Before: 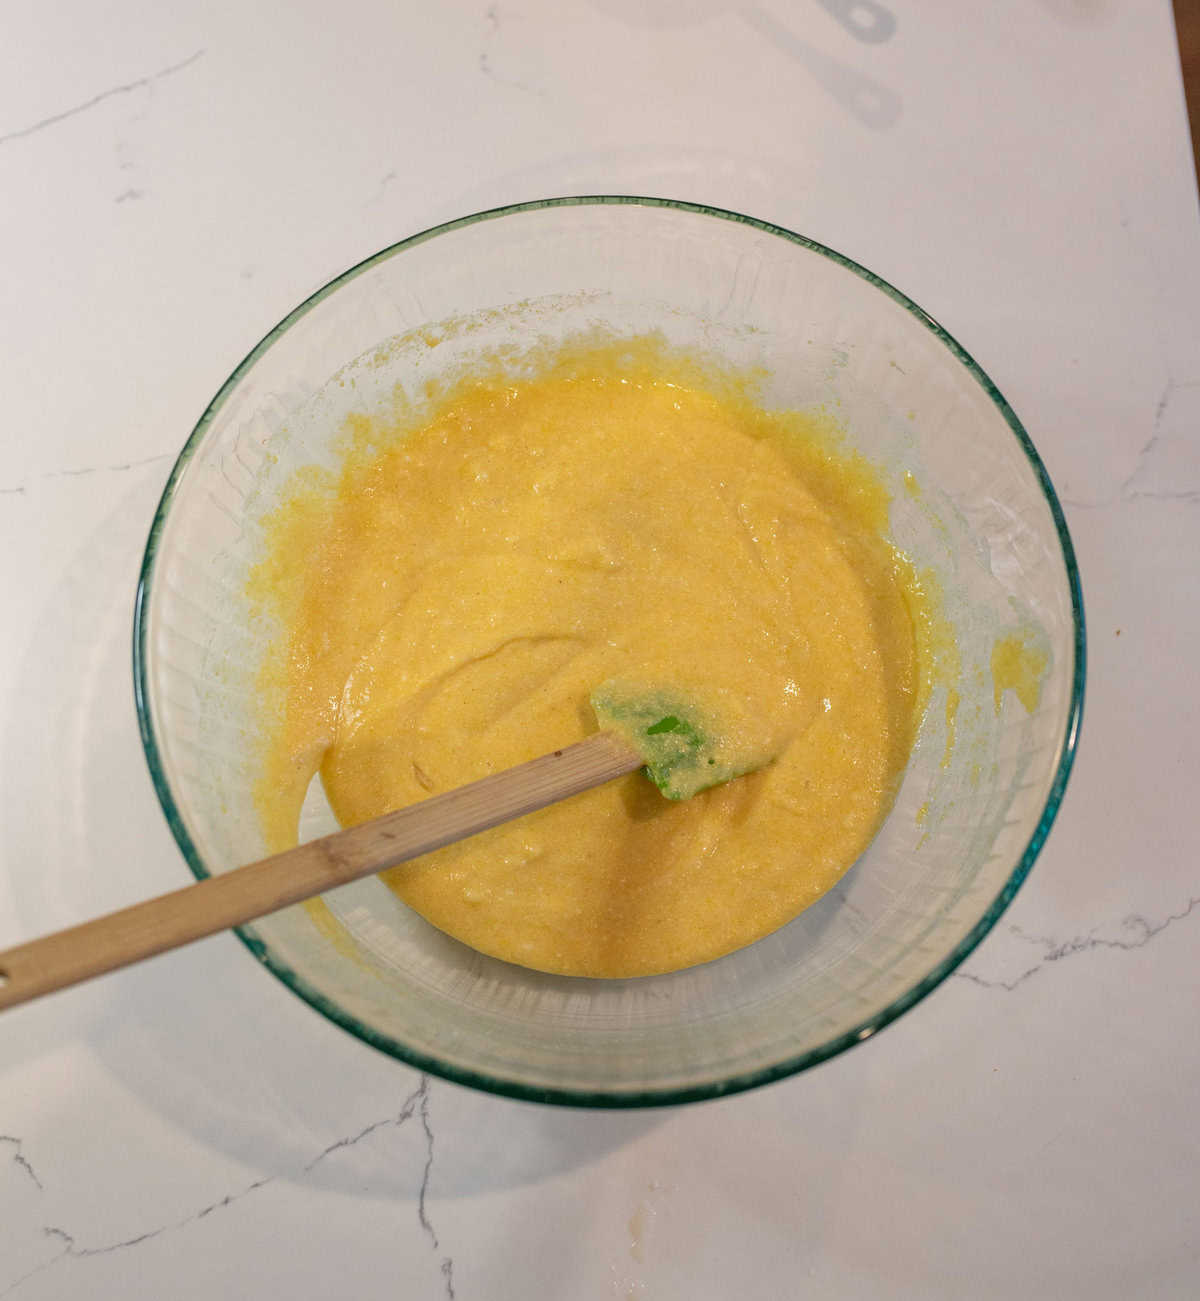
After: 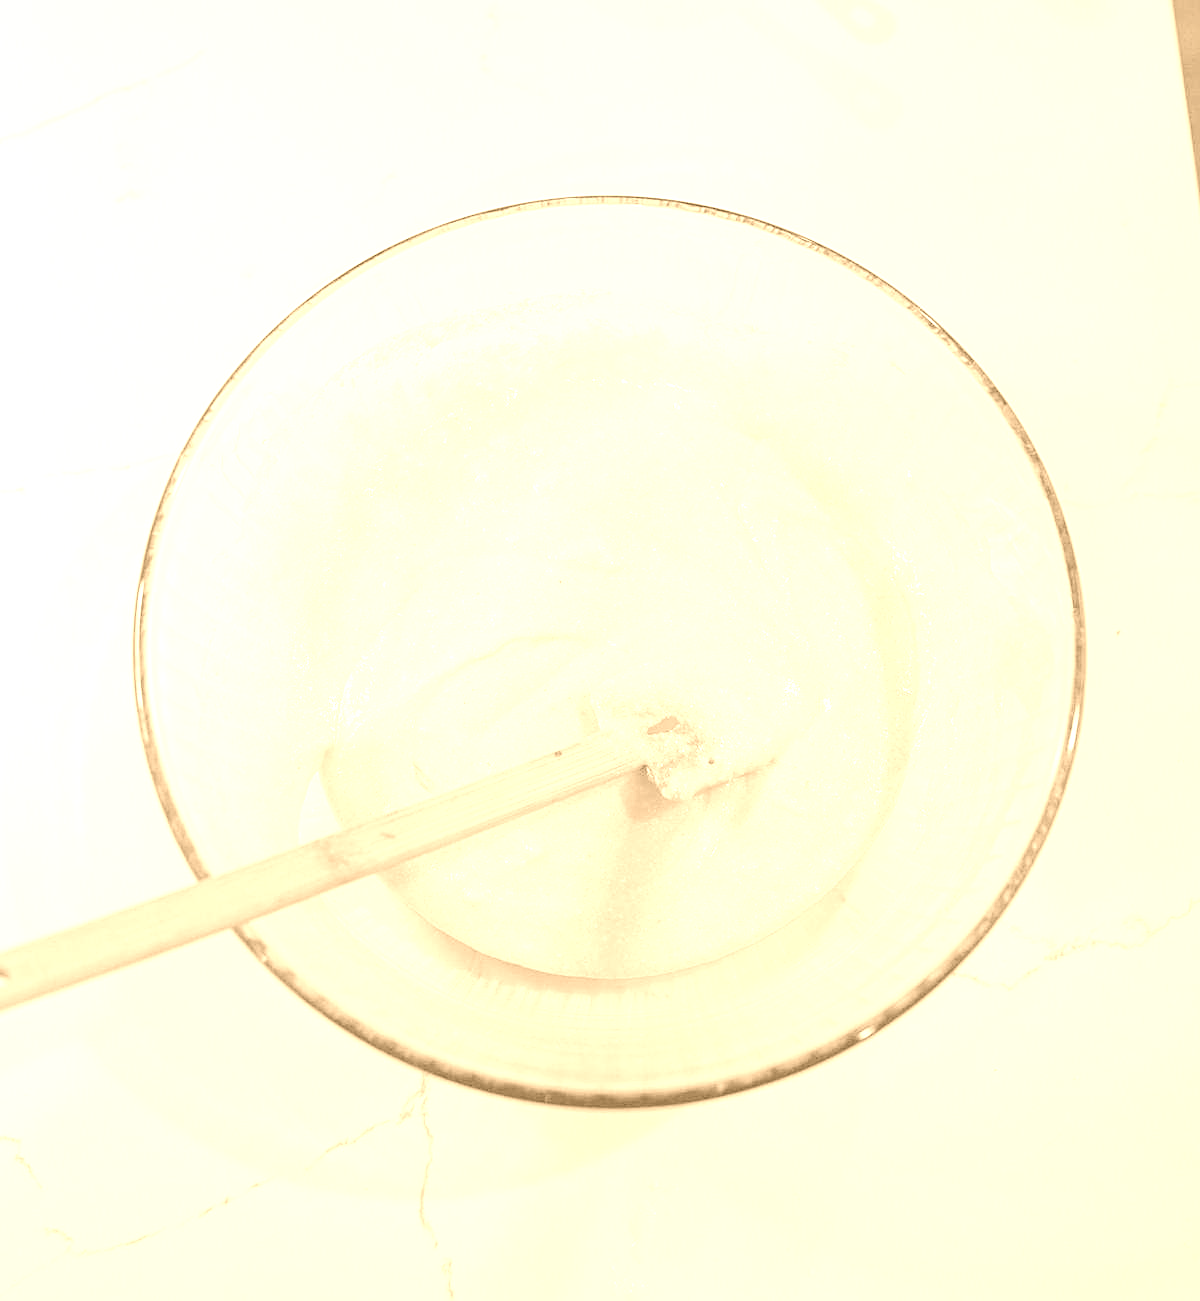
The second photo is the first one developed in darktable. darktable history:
sharpen: on, module defaults
colorize: hue 28.8°, source mix 100%
contrast brightness saturation: brightness -0.09
